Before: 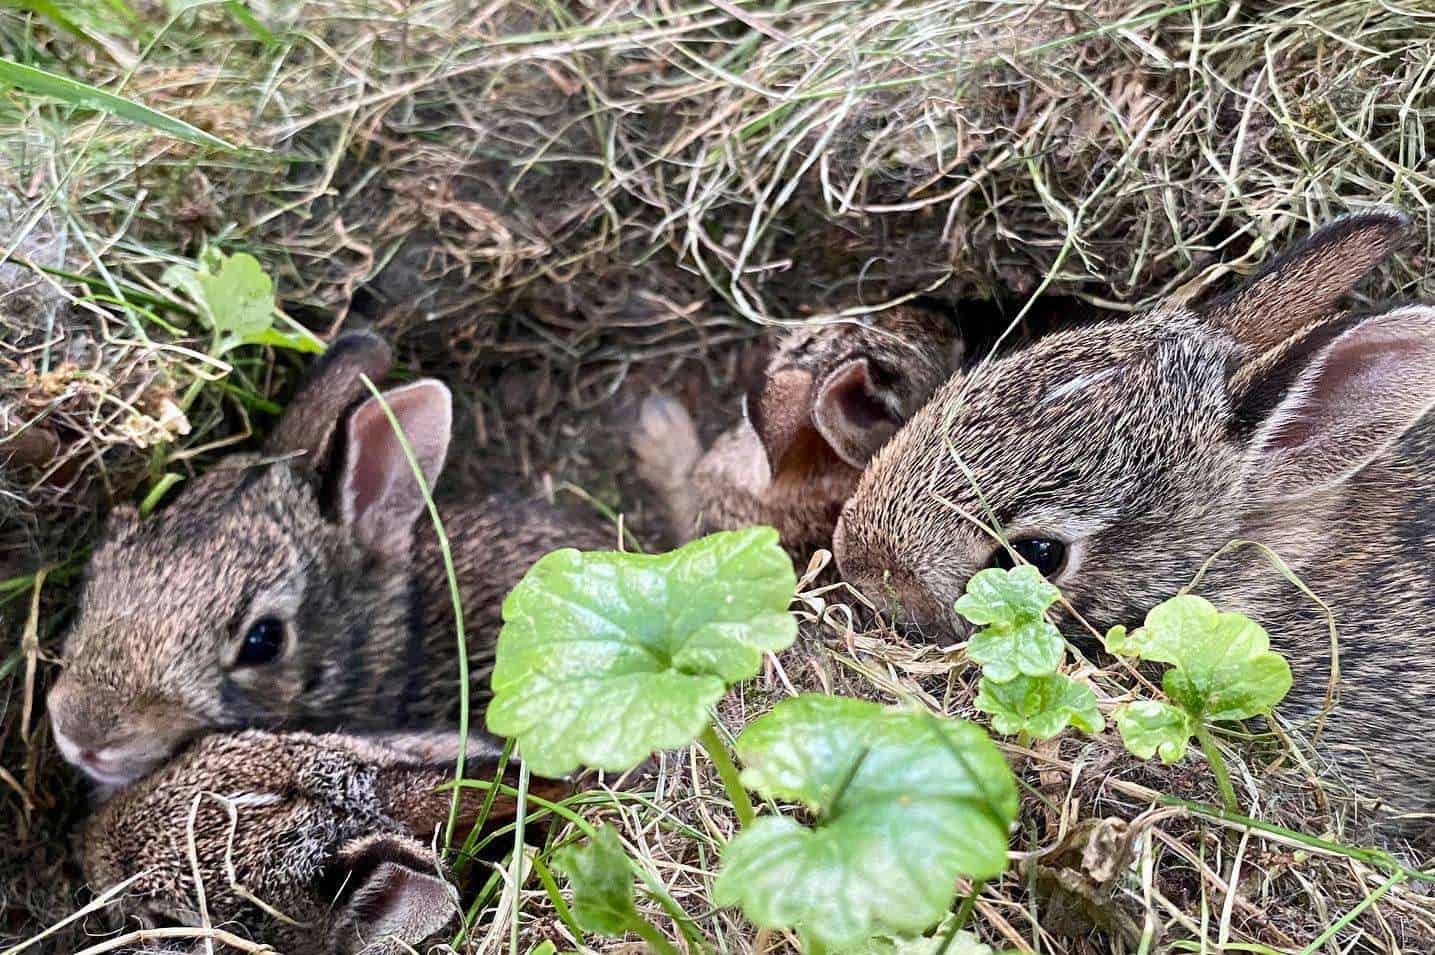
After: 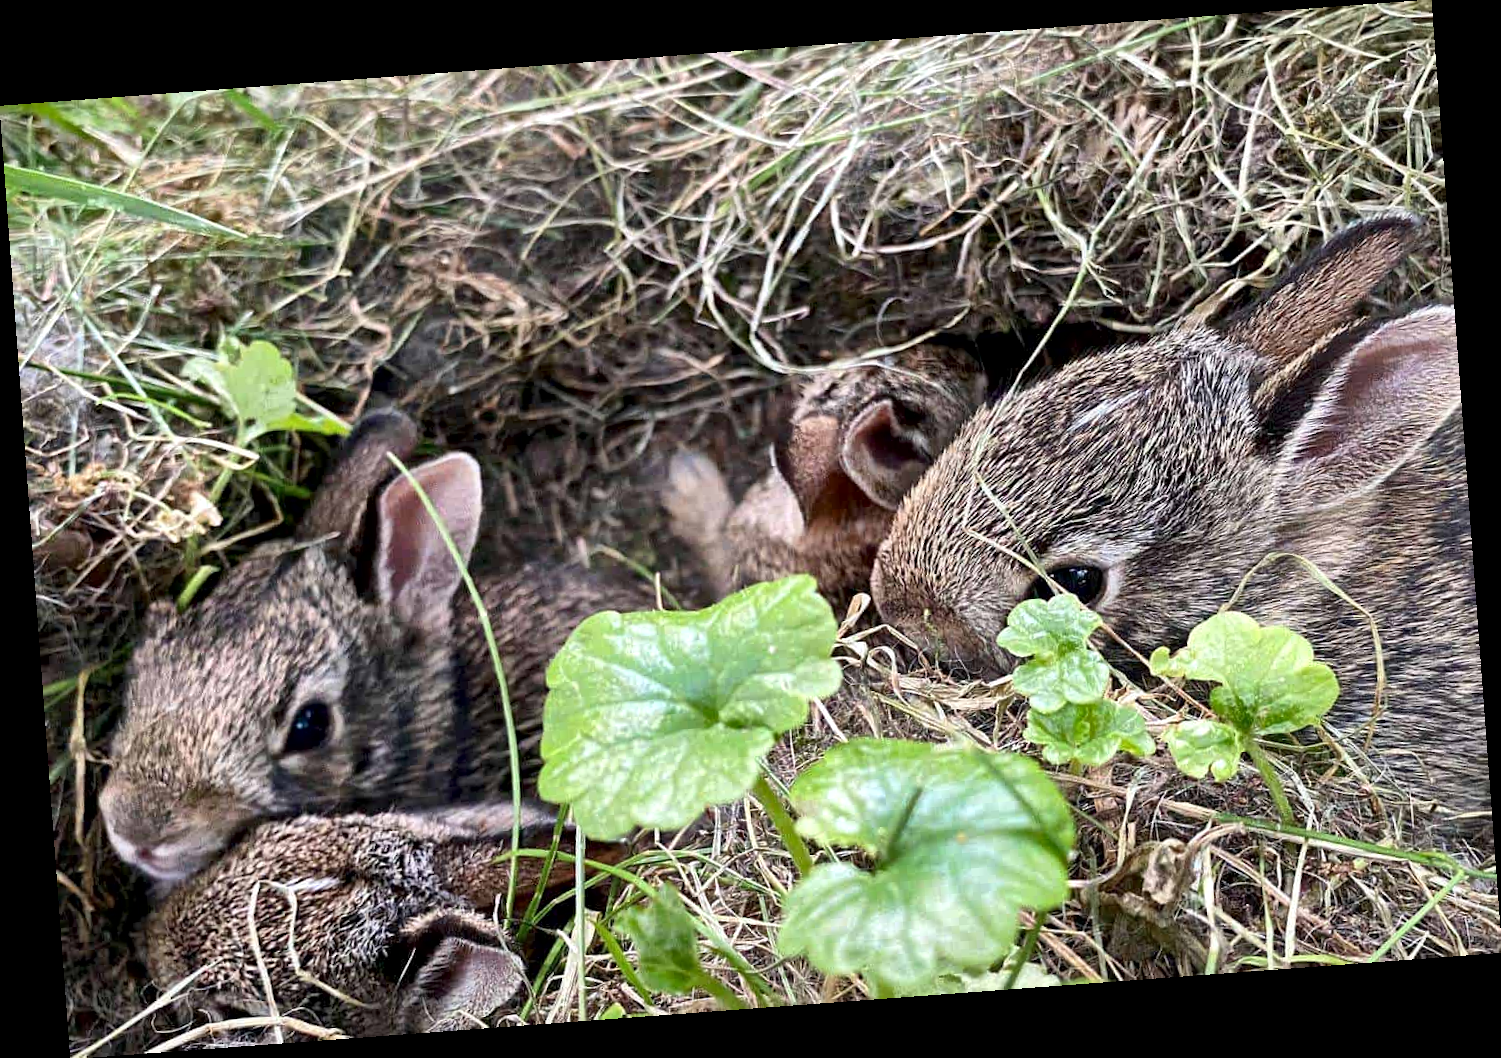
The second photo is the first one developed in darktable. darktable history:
rotate and perspective: rotation -4.25°, automatic cropping off
local contrast: mode bilateral grid, contrast 20, coarseness 50, detail 150%, midtone range 0.2
